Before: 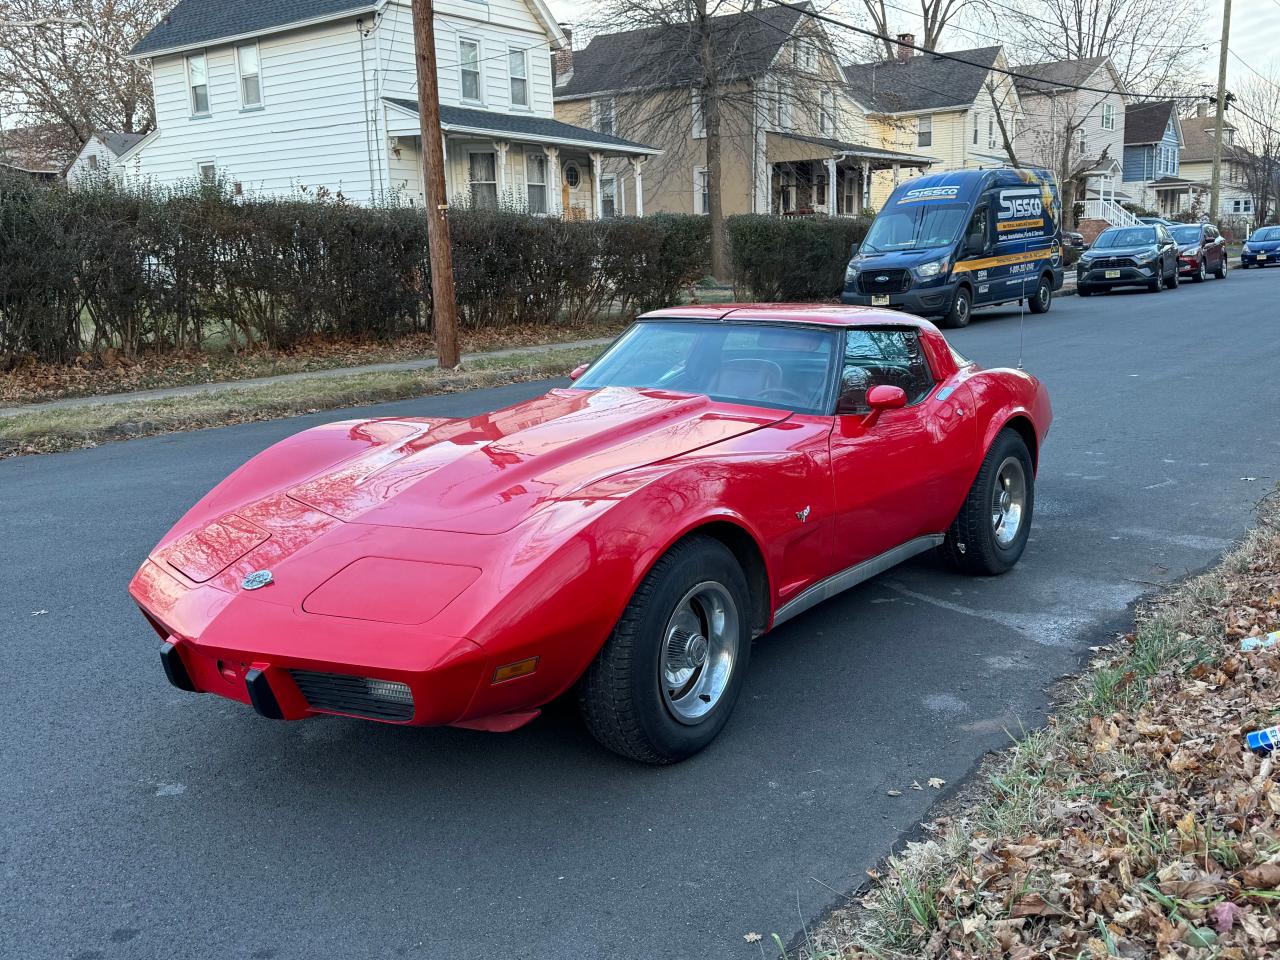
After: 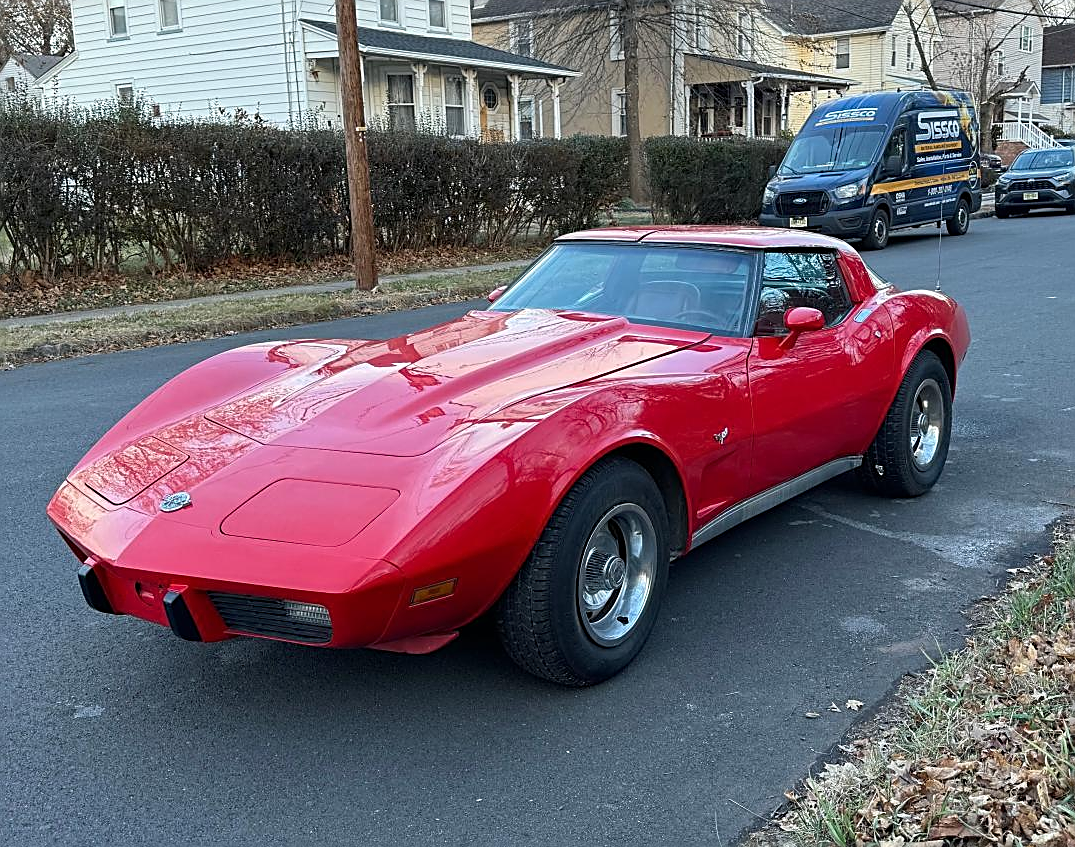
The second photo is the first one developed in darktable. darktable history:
sharpen: amount 0.75
crop: left 6.446%, top 8.188%, right 9.538%, bottom 3.548%
exposure: compensate exposure bias true, compensate highlight preservation false
